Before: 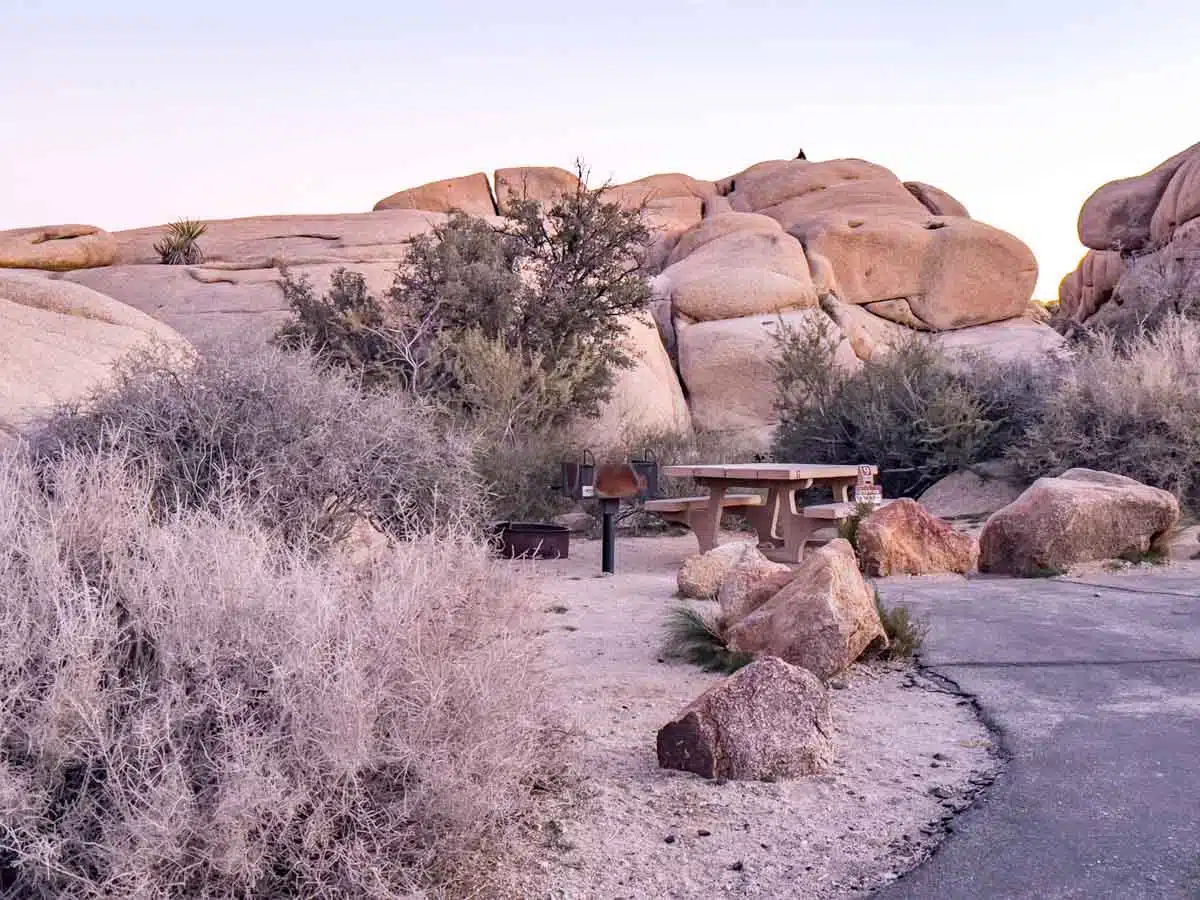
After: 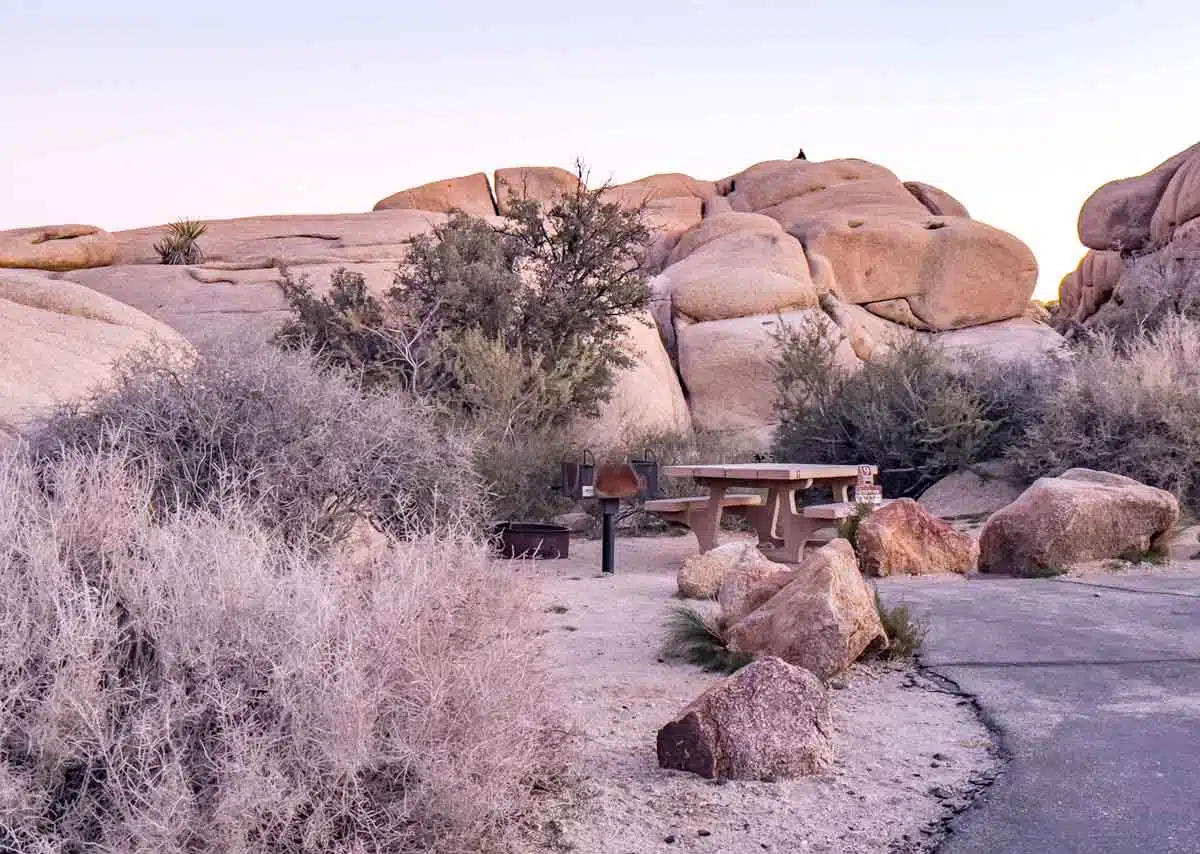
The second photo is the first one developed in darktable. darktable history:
crop and rotate: top 0.007%, bottom 5.081%
